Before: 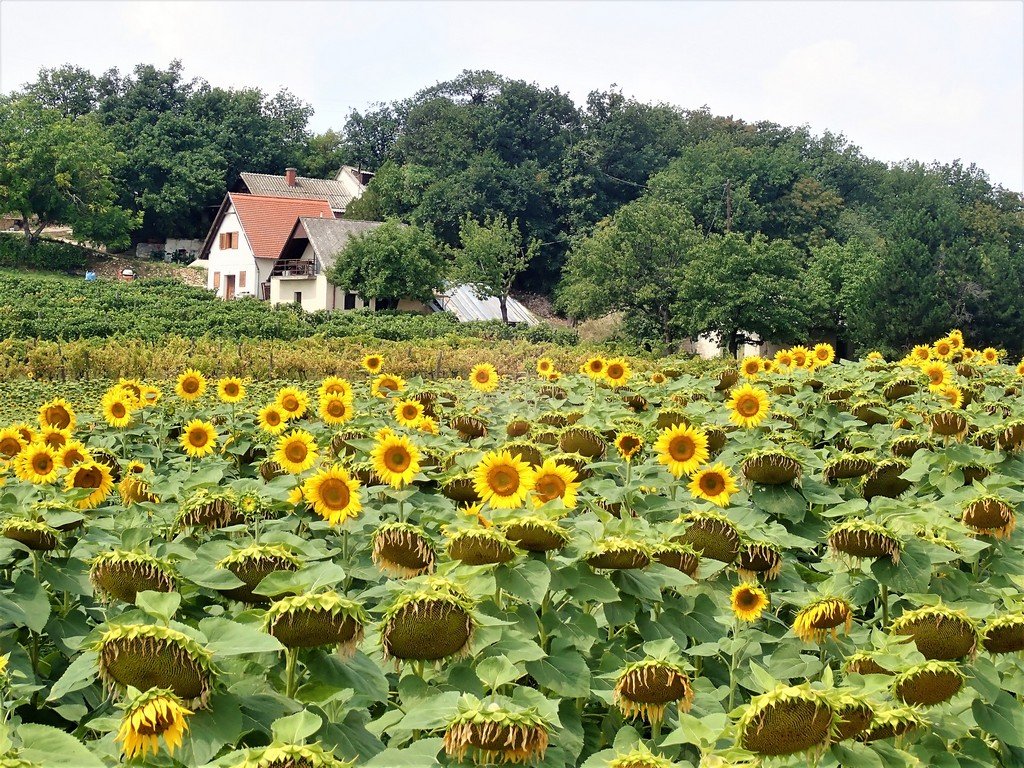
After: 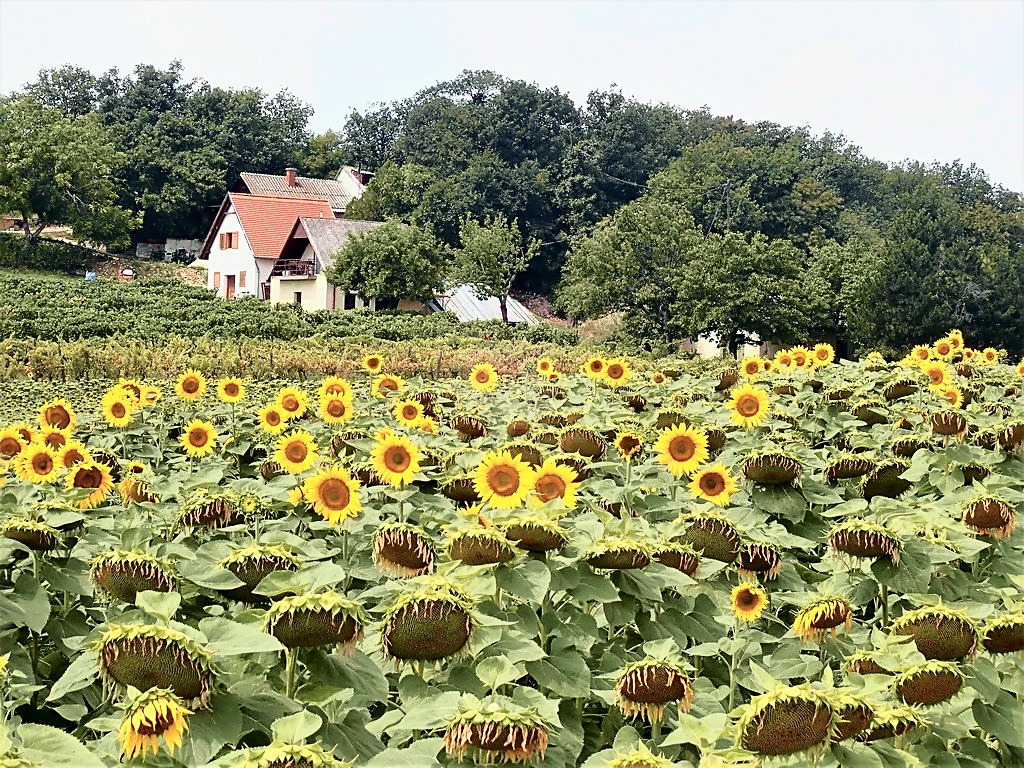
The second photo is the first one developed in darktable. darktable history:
sharpen: on, module defaults
tone curve: curves: ch0 [(0, 0) (0.105, 0.068) (0.195, 0.162) (0.283, 0.283) (0.384, 0.404) (0.485, 0.531) (0.638, 0.681) (0.795, 0.879) (1, 0.977)]; ch1 [(0, 0) (0.161, 0.092) (0.35, 0.33) (0.379, 0.401) (0.456, 0.469) (0.504, 0.501) (0.512, 0.523) (0.58, 0.597) (0.635, 0.646) (1, 1)]; ch2 [(0, 0) (0.371, 0.362) (0.437, 0.437) (0.5, 0.5) (0.53, 0.523) (0.56, 0.58) (0.622, 0.606) (1, 1)], color space Lab, independent channels, preserve colors none
